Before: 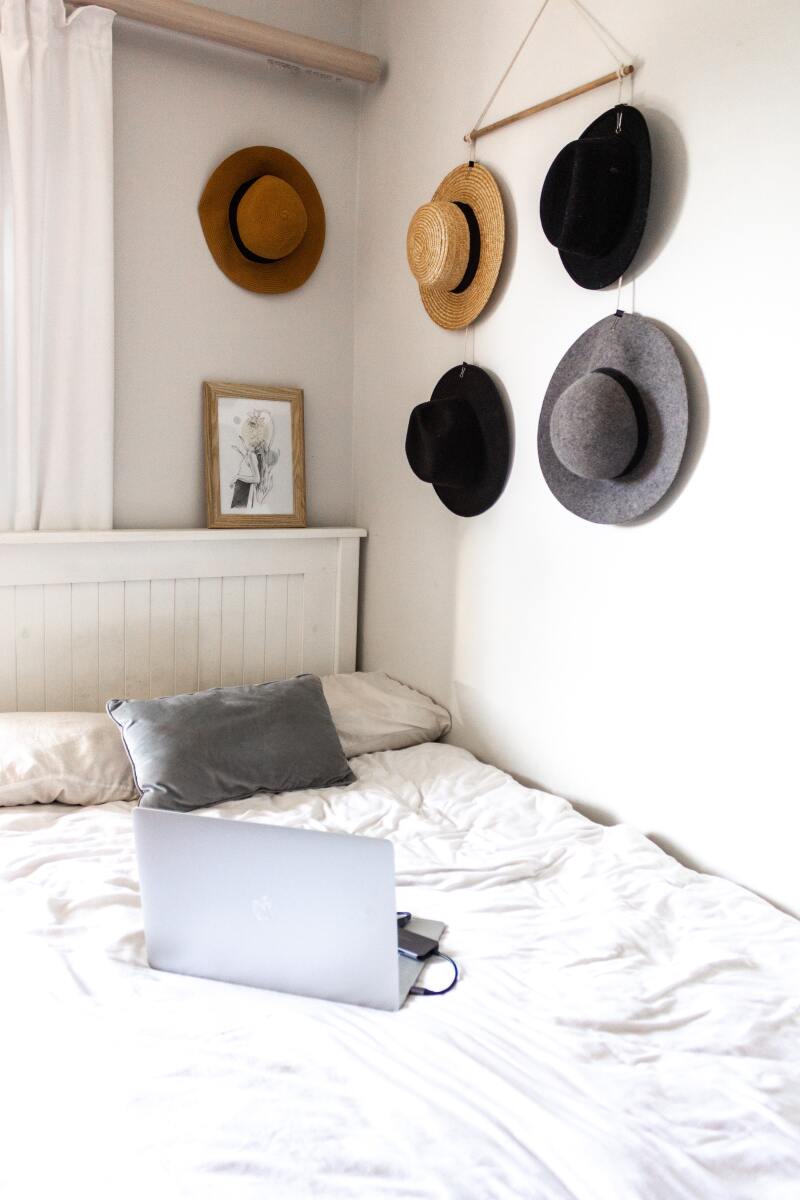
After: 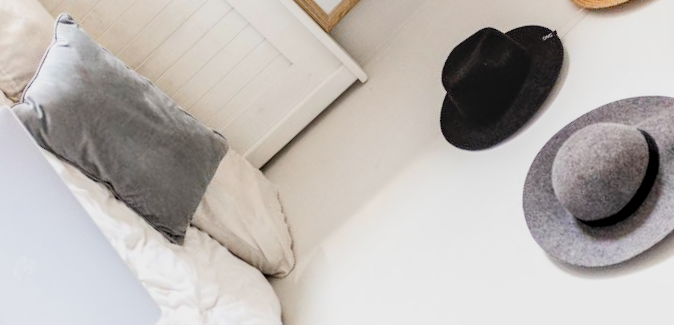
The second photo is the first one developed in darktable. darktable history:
crop and rotate: angle -45.69°, top 16.724%, right 0.881%, bottom 11.605%
exposure: black level correction 0, exposure 1 EV, compensate highlight preservation false
filmic rgb: black relative exposure -7.16 EV, white relative exposure 5.35 EV, threshold 2.95 EV, hardness 3.02, iterations of high-quality reconstruction 0, enable highlight reconstruction true
local contrast: on, module defaults
